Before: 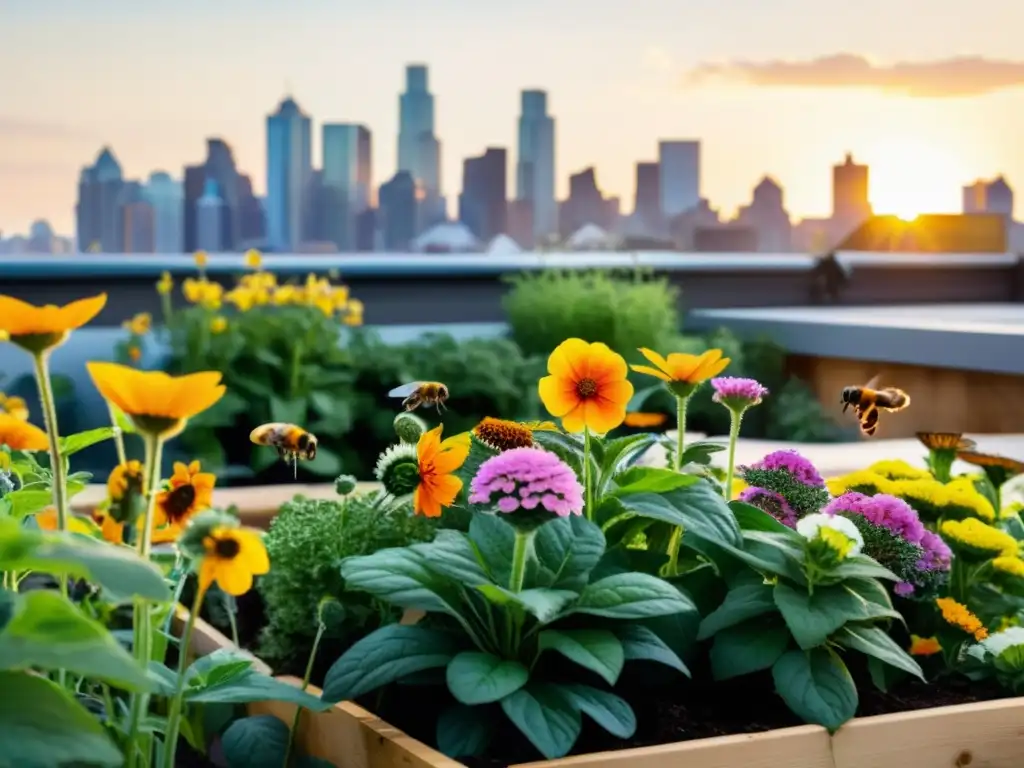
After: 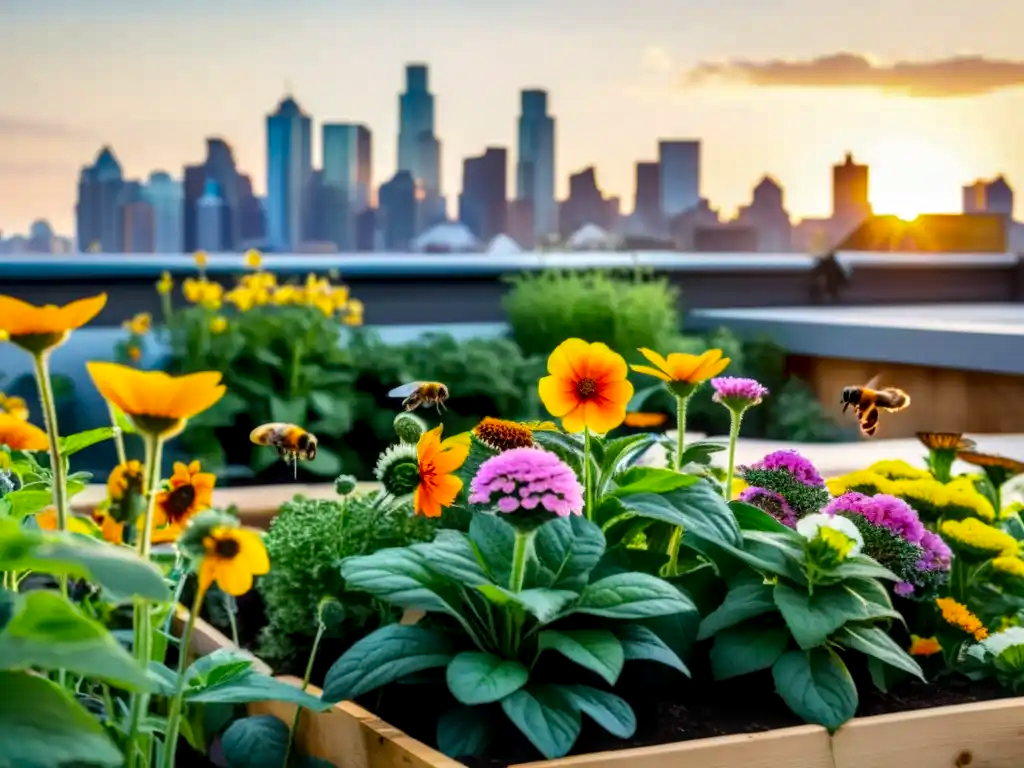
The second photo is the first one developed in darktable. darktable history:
local contrast: detail 130%
shadows and highlights: low approximation 0.01, soften with gaussian
contrast brightness saturation: contrast 0.04, saturation 0.16
